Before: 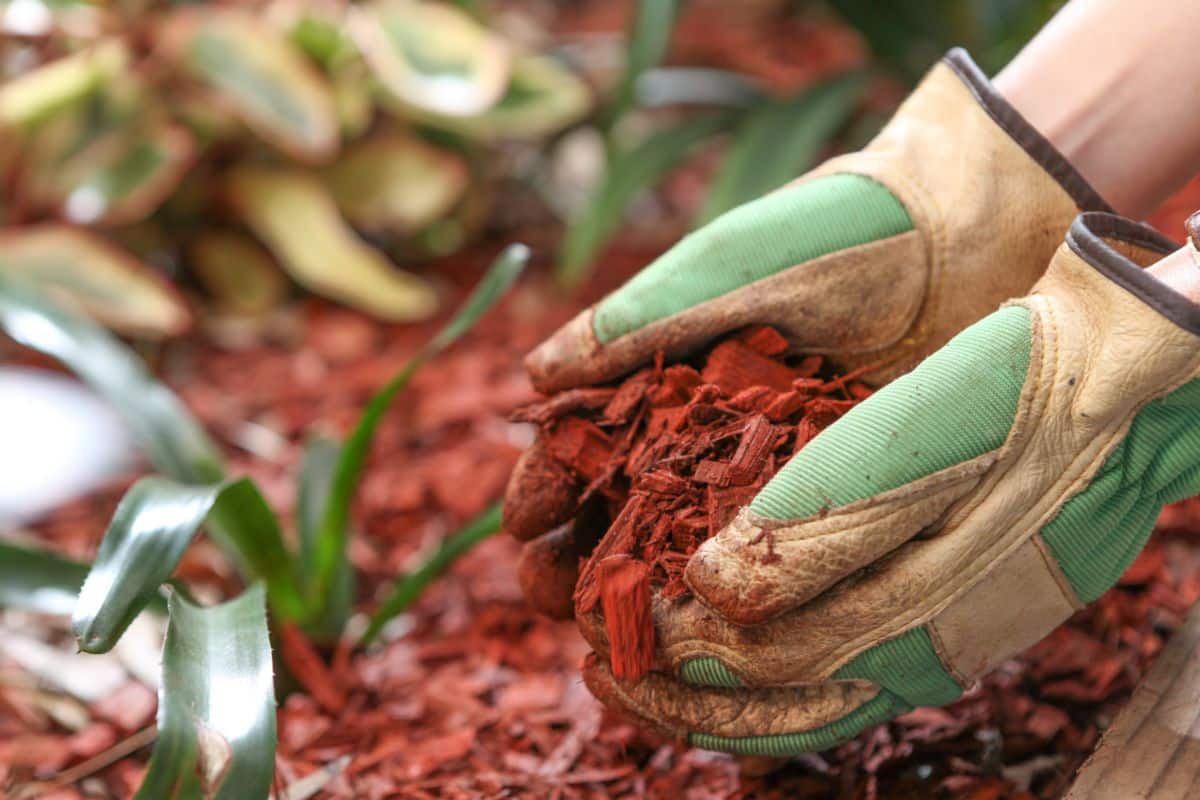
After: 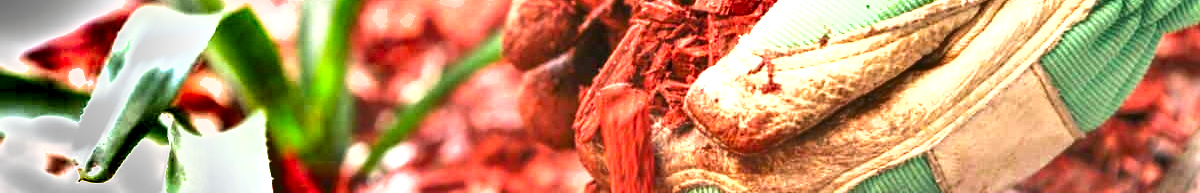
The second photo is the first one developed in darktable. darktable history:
exposure: exposure 2.051 EV, compensate highlight preservation false
crop and rotate: top 59.008%, bottom 16.819%
shadows and highlights: low approximation 0.01, soften with gaussian
